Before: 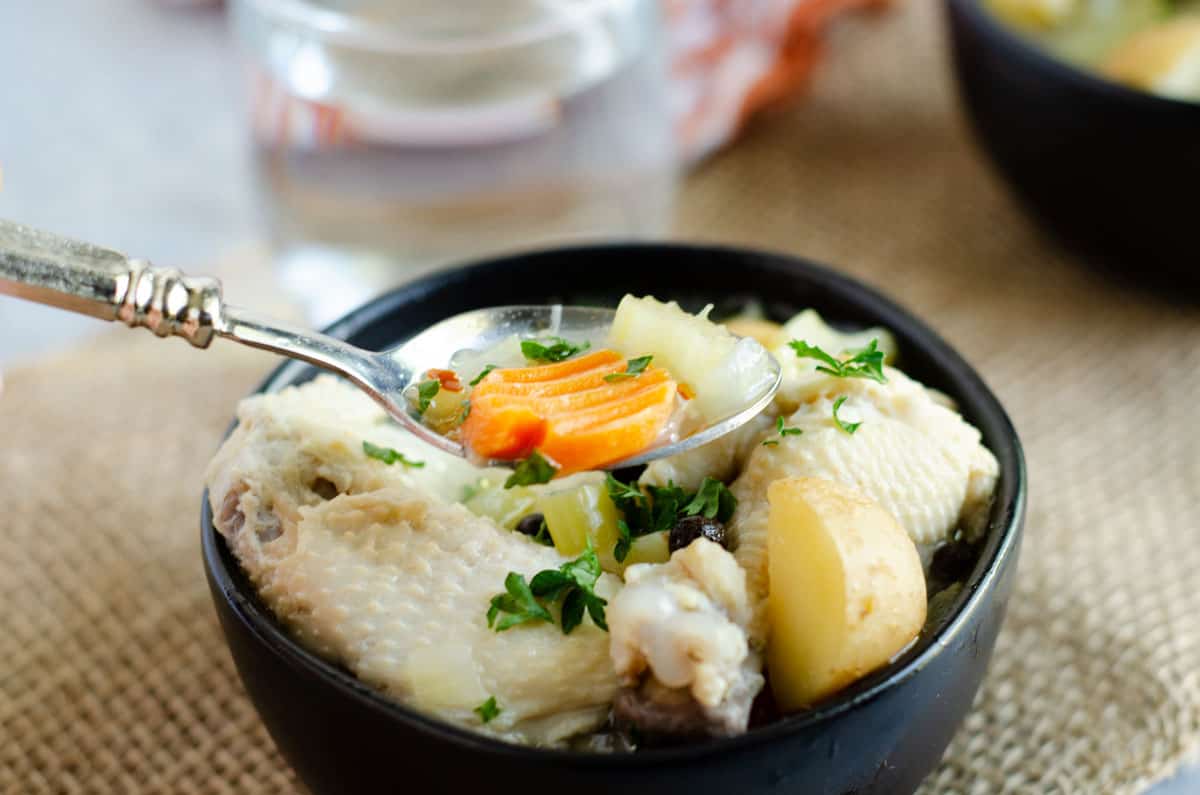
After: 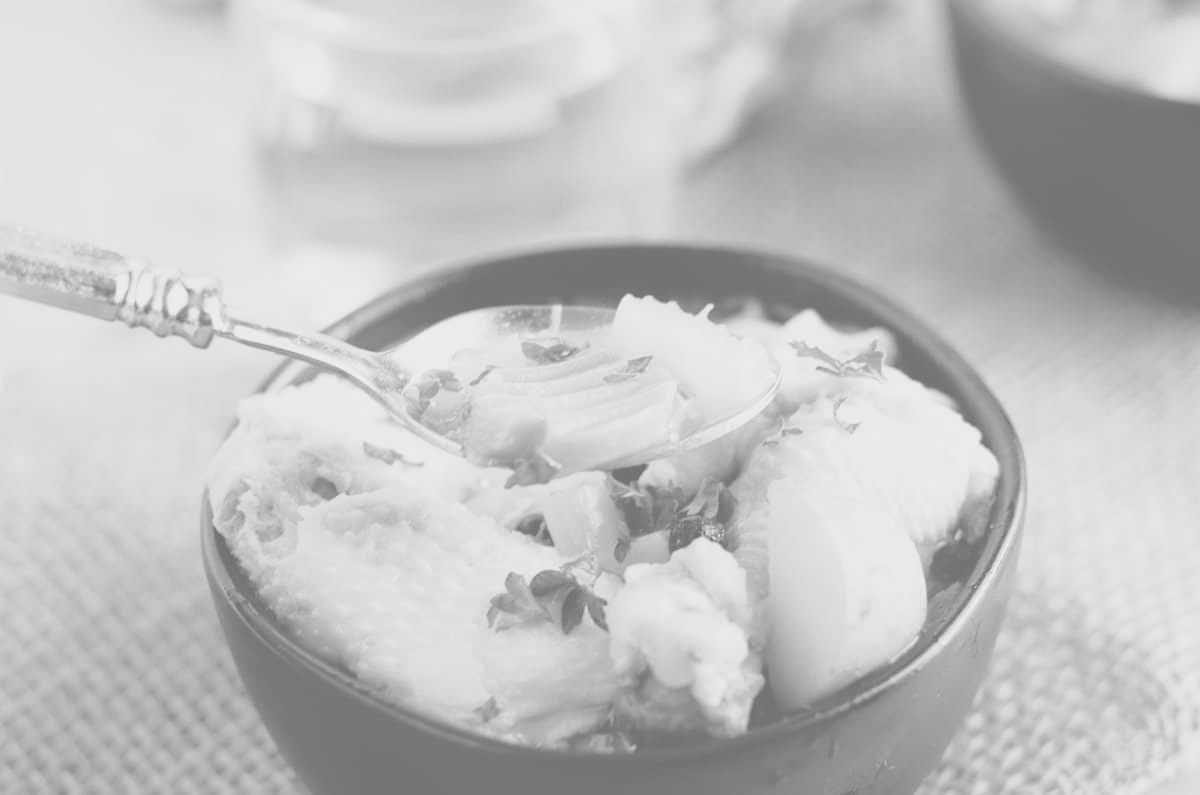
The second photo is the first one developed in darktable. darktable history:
contrast brightness saturation: contrast -0.32, brightness 0.75, saturation -0.78
base curve: curves: ch0 [(0, 0) (0.257, 0.25) (0.482, 0.586) (0.757, 0.871) (1, 1)]
monochrome: on, module defaults
